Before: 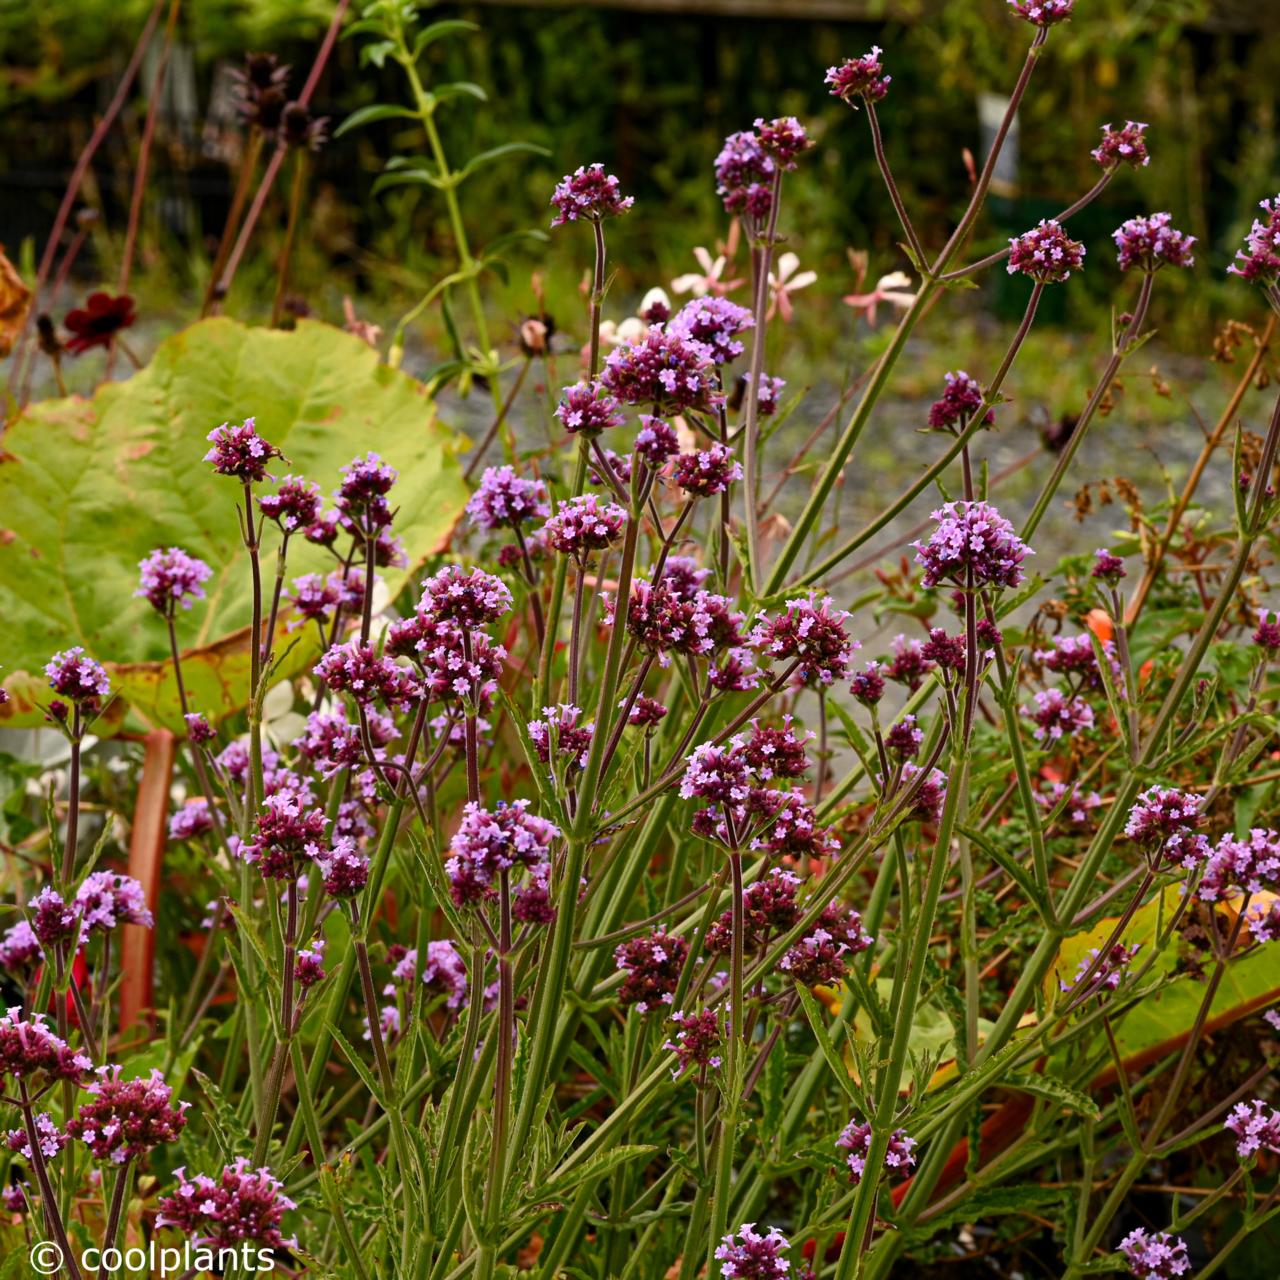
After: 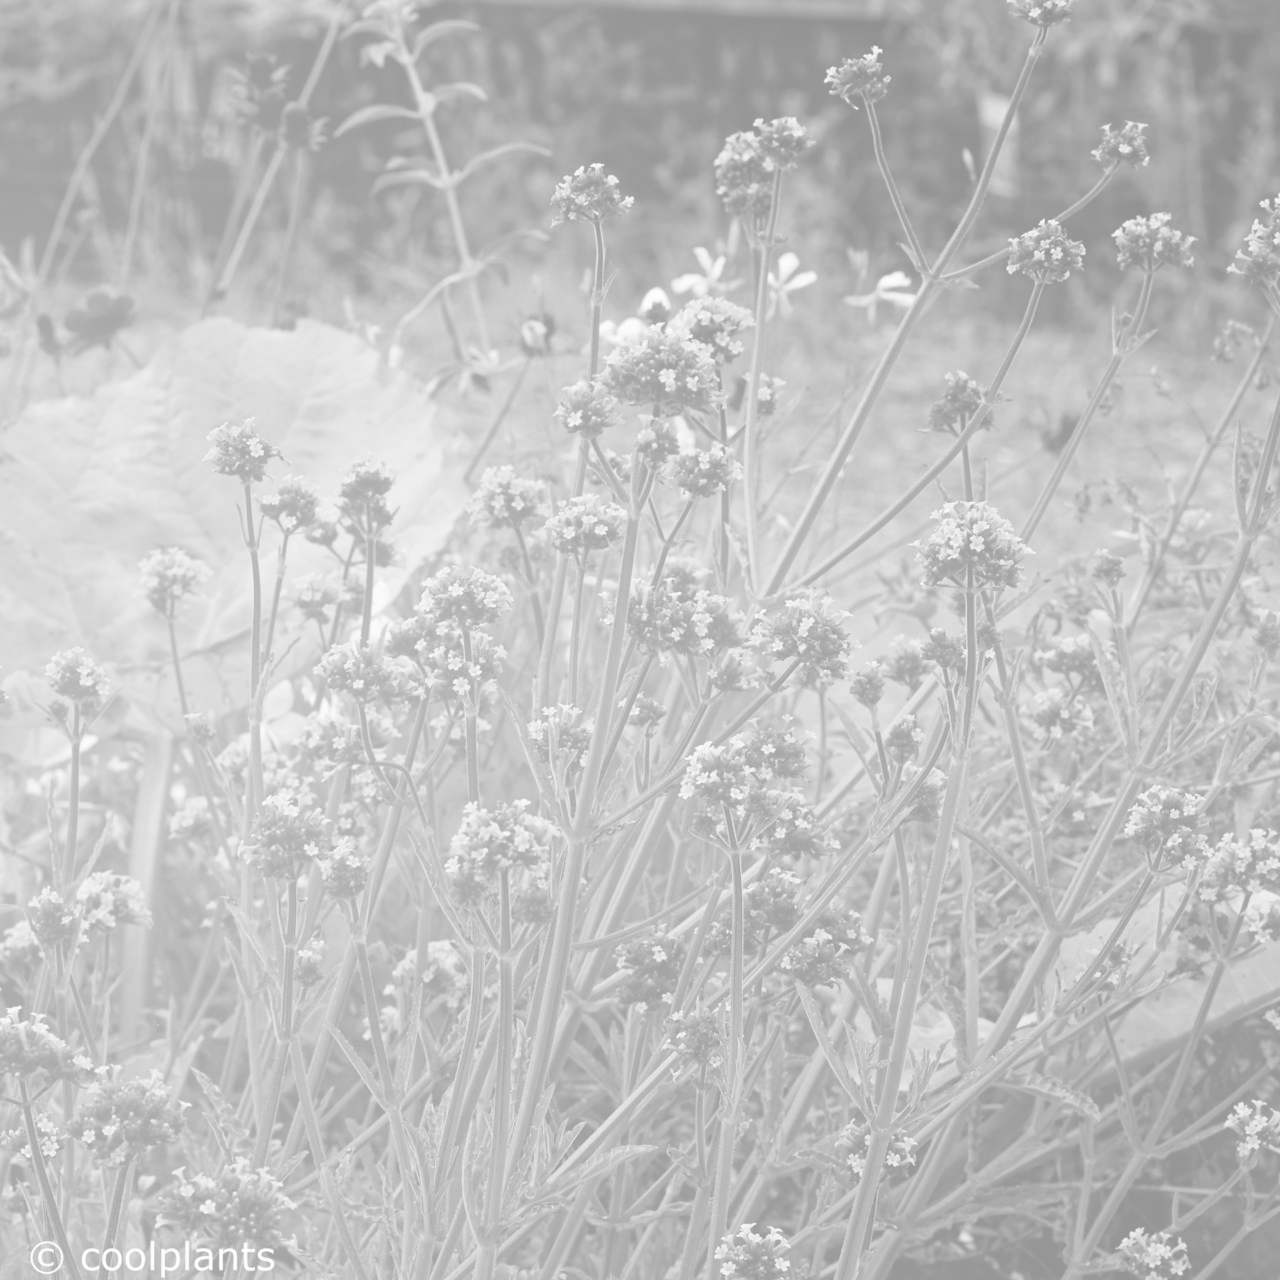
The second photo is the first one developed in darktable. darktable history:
monochrome: on, module defaults
bloom: size 85%, threshold 5%, strength 85%
